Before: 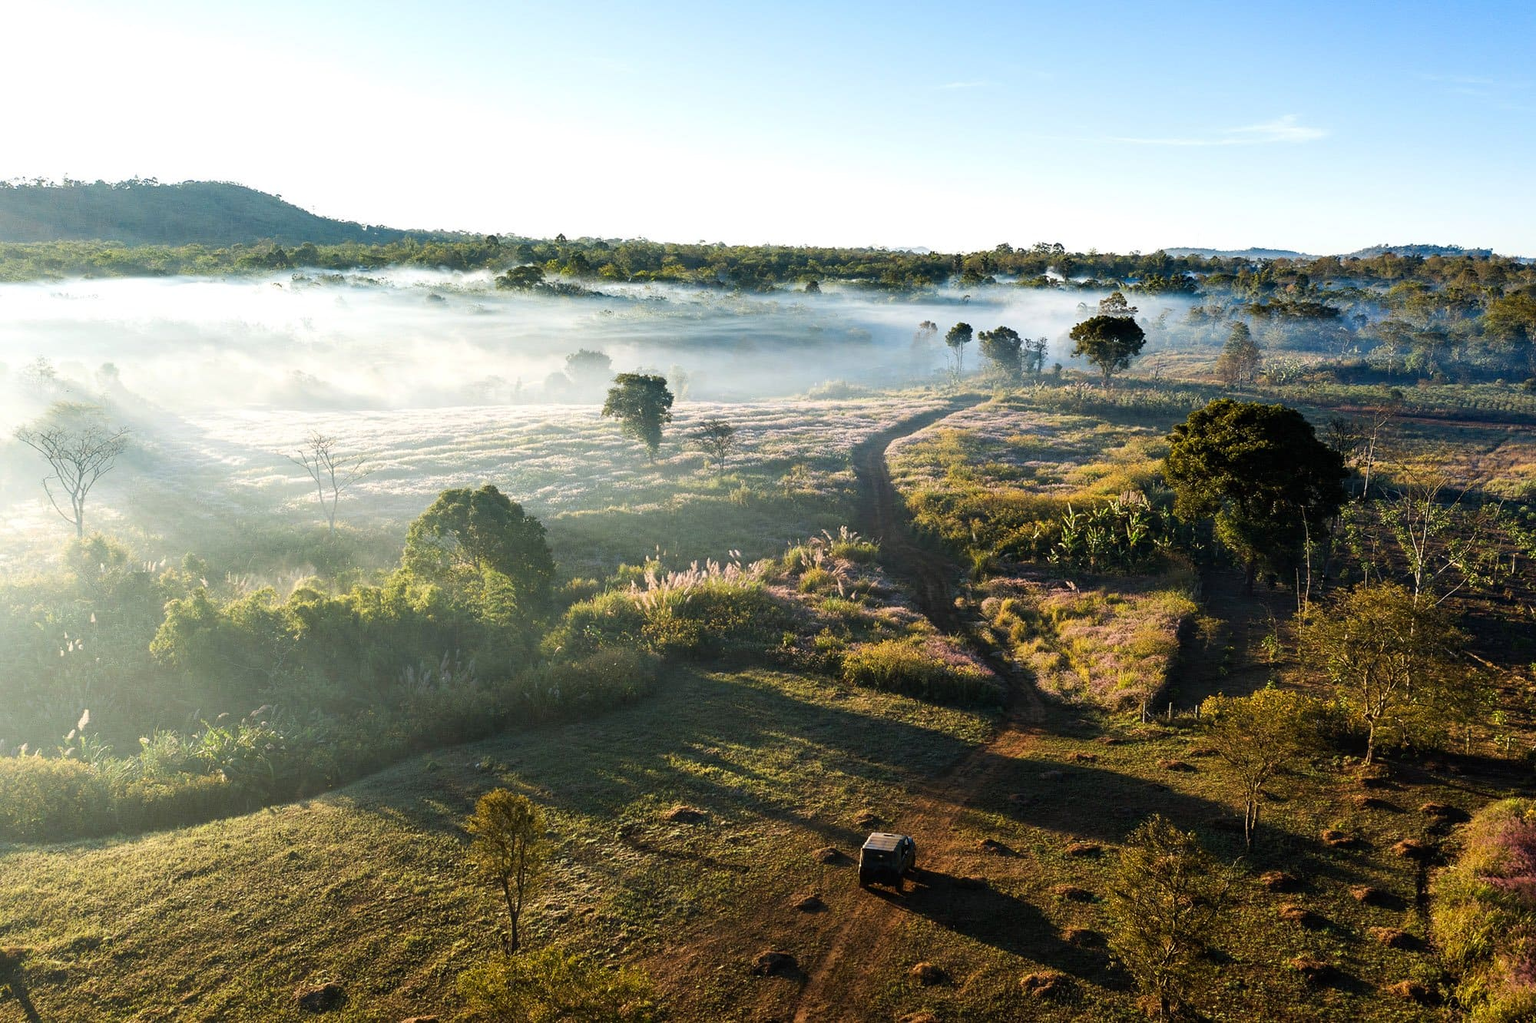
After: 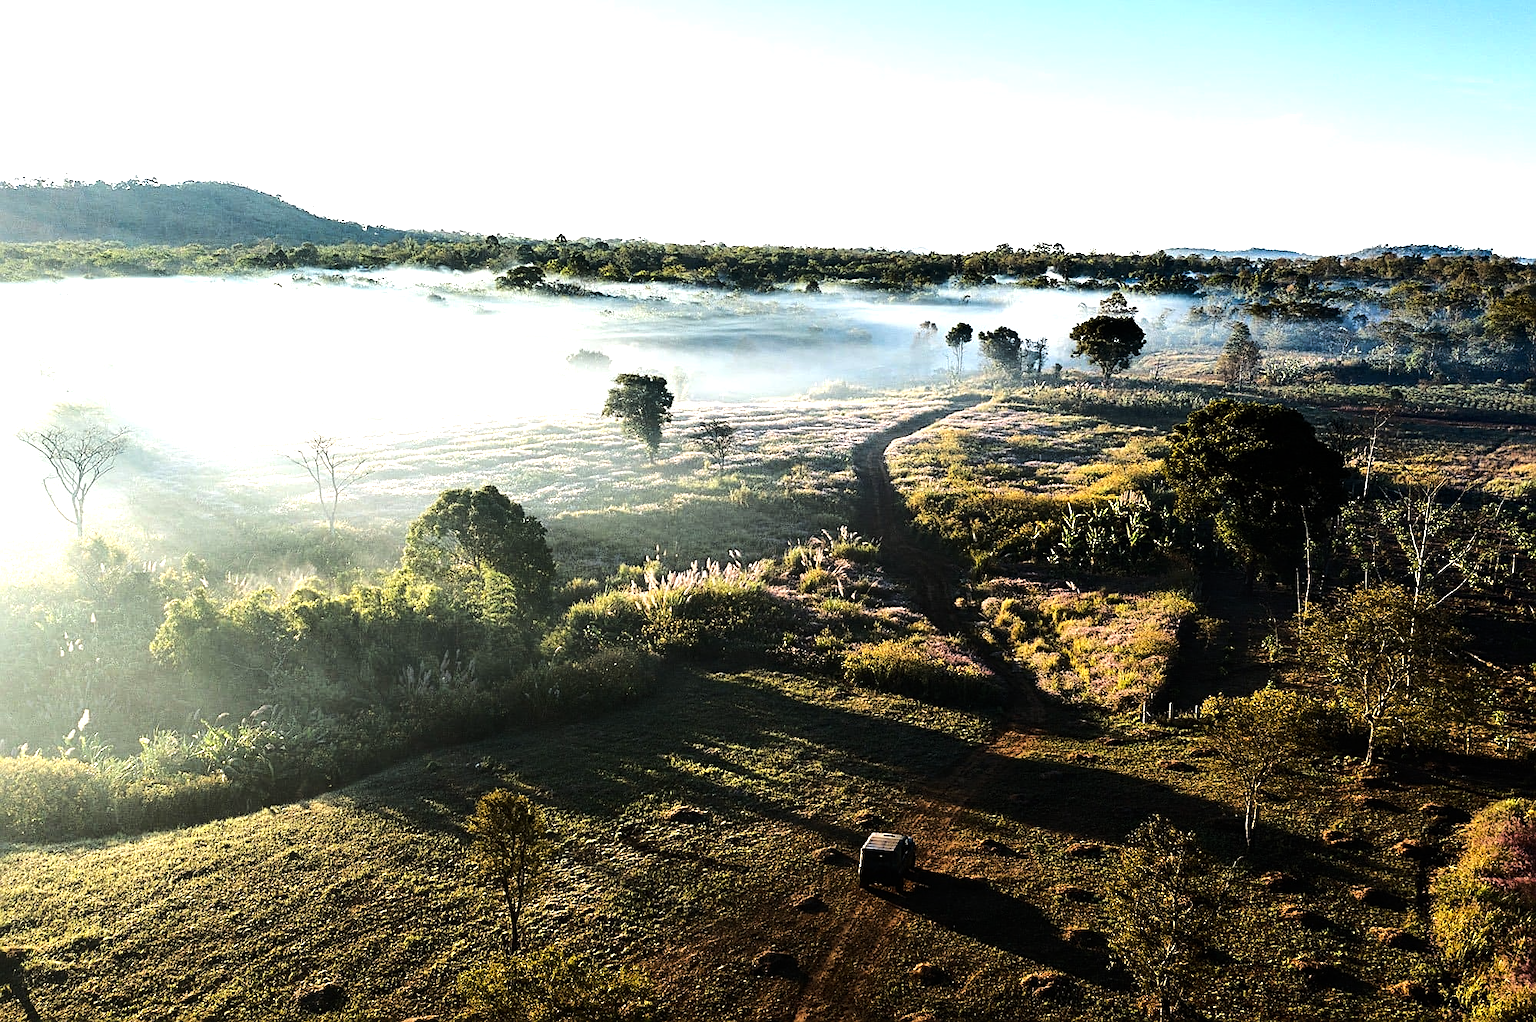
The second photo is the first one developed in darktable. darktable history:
sharpen: on, module defaults
base curve: curves: ch0 [(0, 0) (0.073, 0.04) (0.157, 0.139) (0.492, 0.492) (0.758, 0.758) (1, 1)]
tone equalizer: -8 EV -0.755 EV, -7 EV -0.73 EV, -6 EV -0.618 EV, -5 EV -0.394 EV, -3 EV 0.368 EV, -2 EV 0.6 EV, -1 EV 0.689 EV, +0 EV 0.728 EV, edges refinement/feathering 500, mask exposure compensation -1.57 EV, preserve details no
